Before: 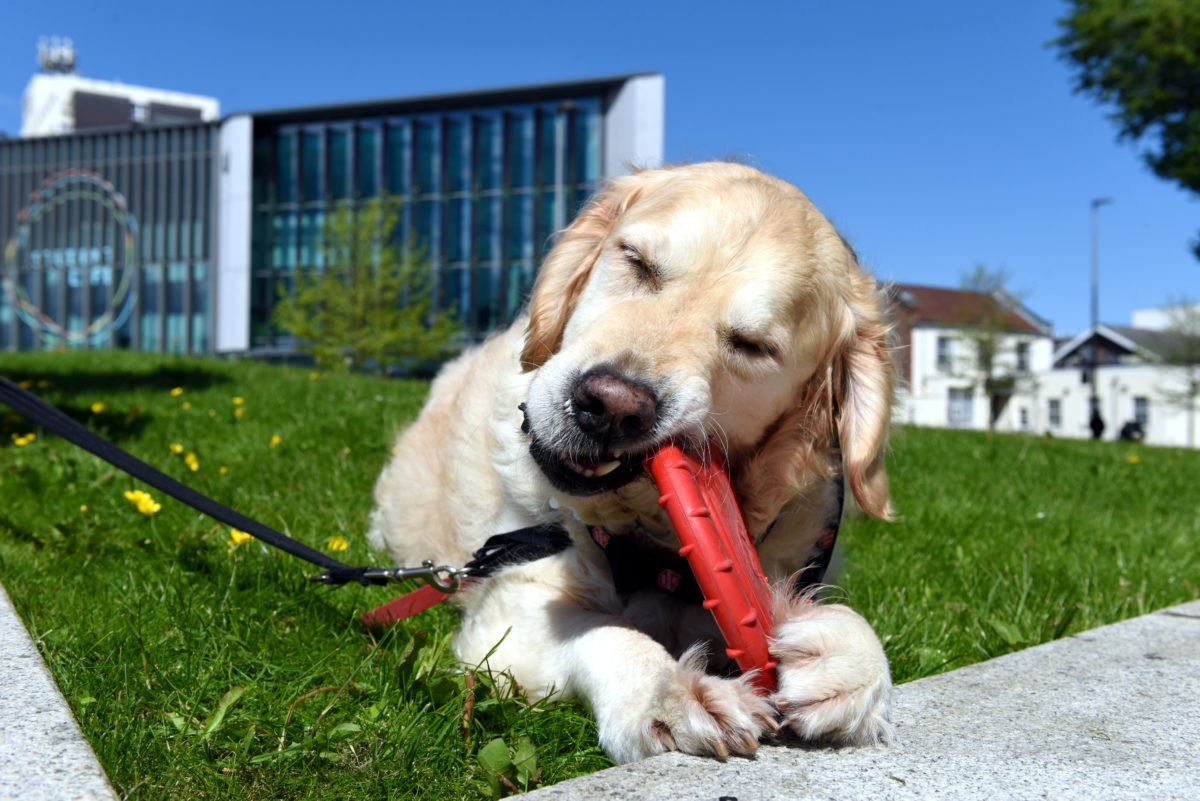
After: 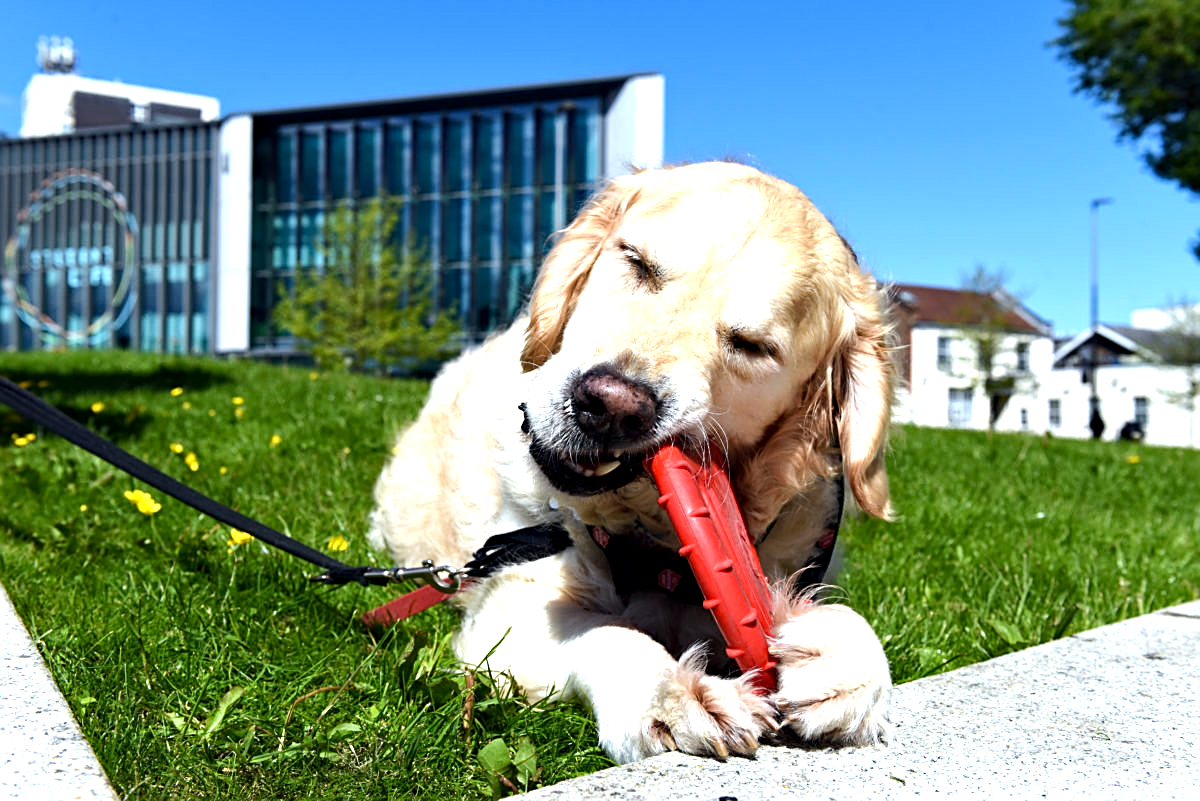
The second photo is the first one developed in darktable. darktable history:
sharpen: on, module defaults
haze removal: compatibility mode true, adaptive false
tone equalizer: -8 EV -0.417 EV, -7 EV -0.389 EV, -6 EV -0.333 EV, -5 EV -0.222 EV, -3 EV 0.222 EV, -2 EV 0.333 EV, -1 EV 0.389 EV, +0 EV 0.417 EV, edges refinement/feathering 500, mask exposure compensation -1.57 EV, preserve details no
exposure: black level correction 0.001, exposure 0.5 EV, compensate exposure bias true, compensate highlight preservation false
